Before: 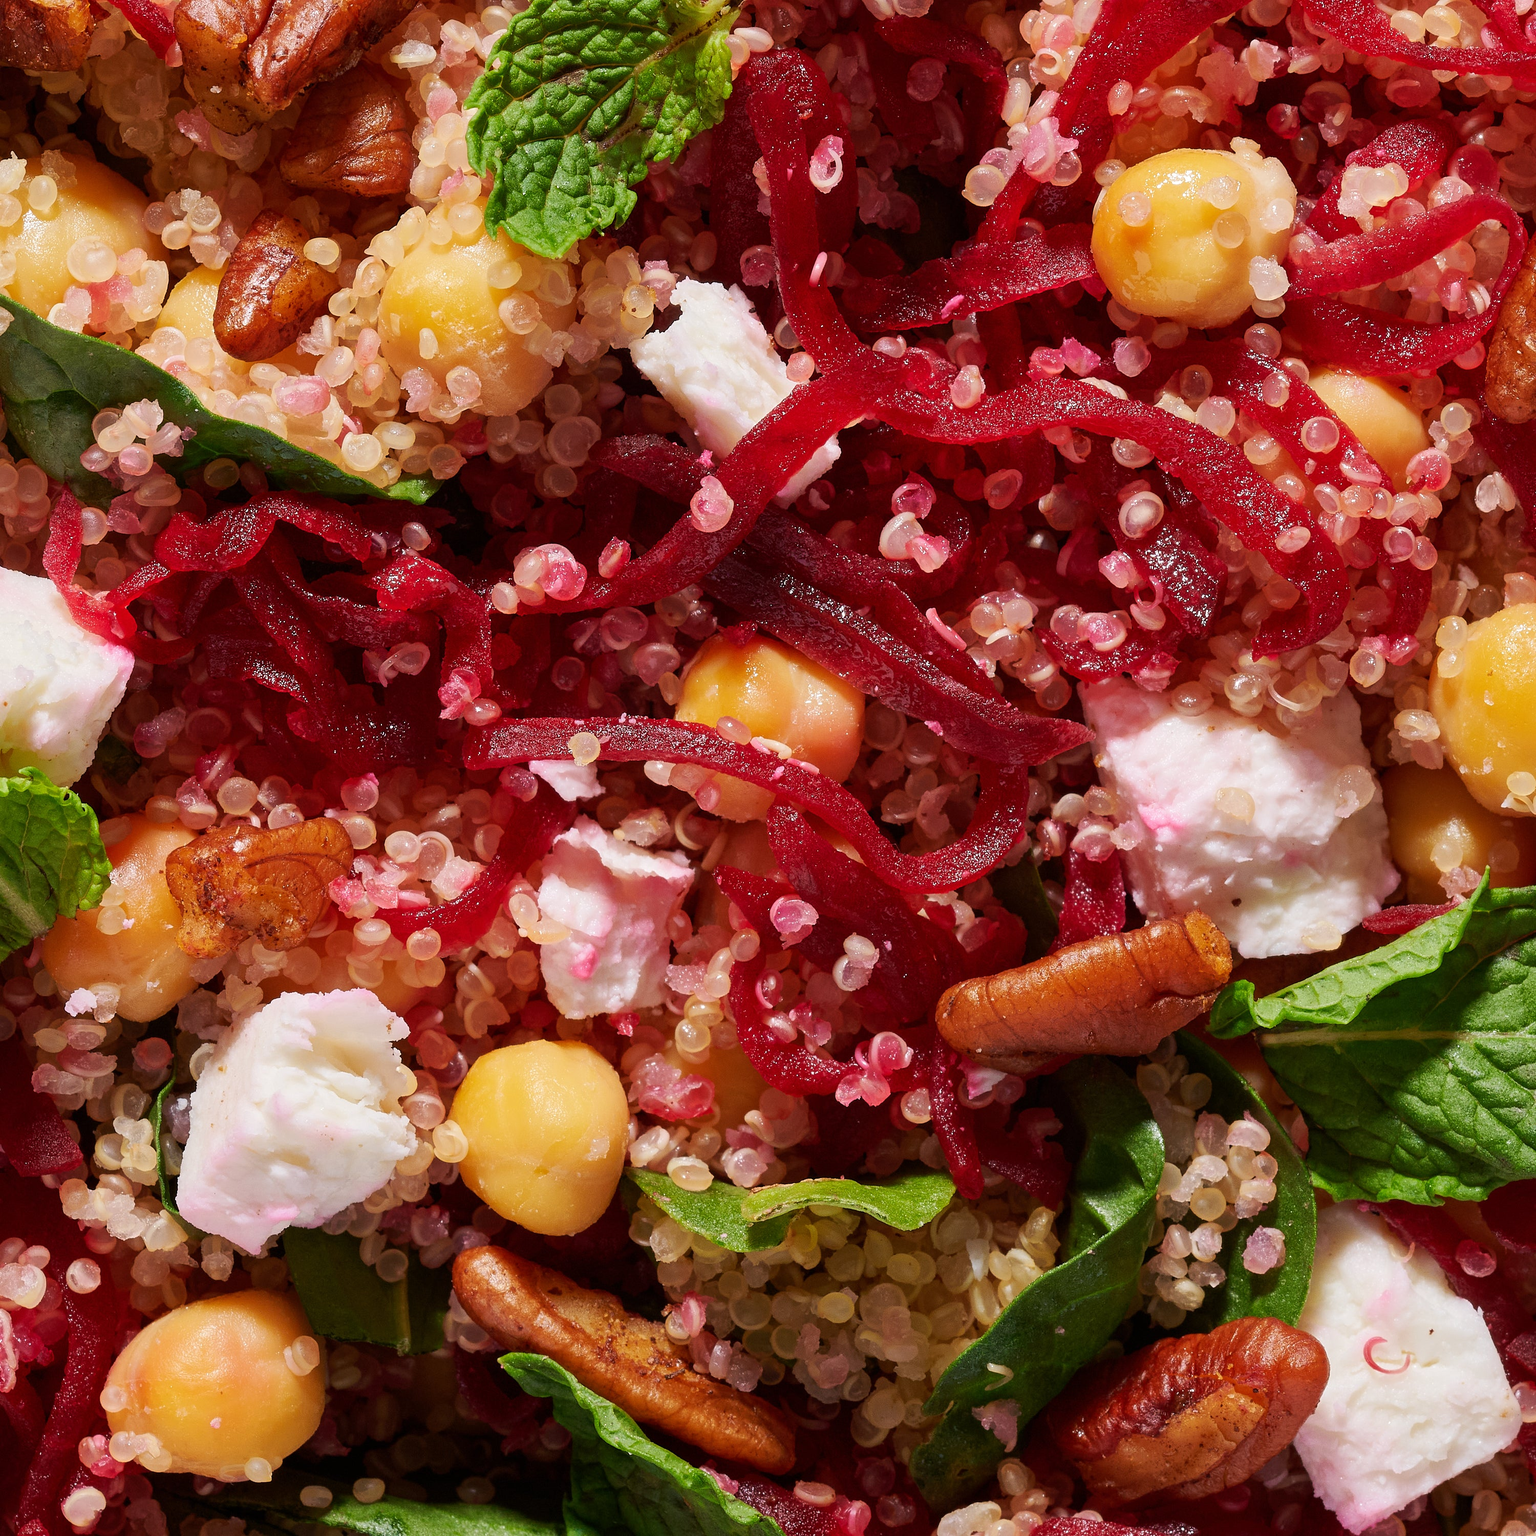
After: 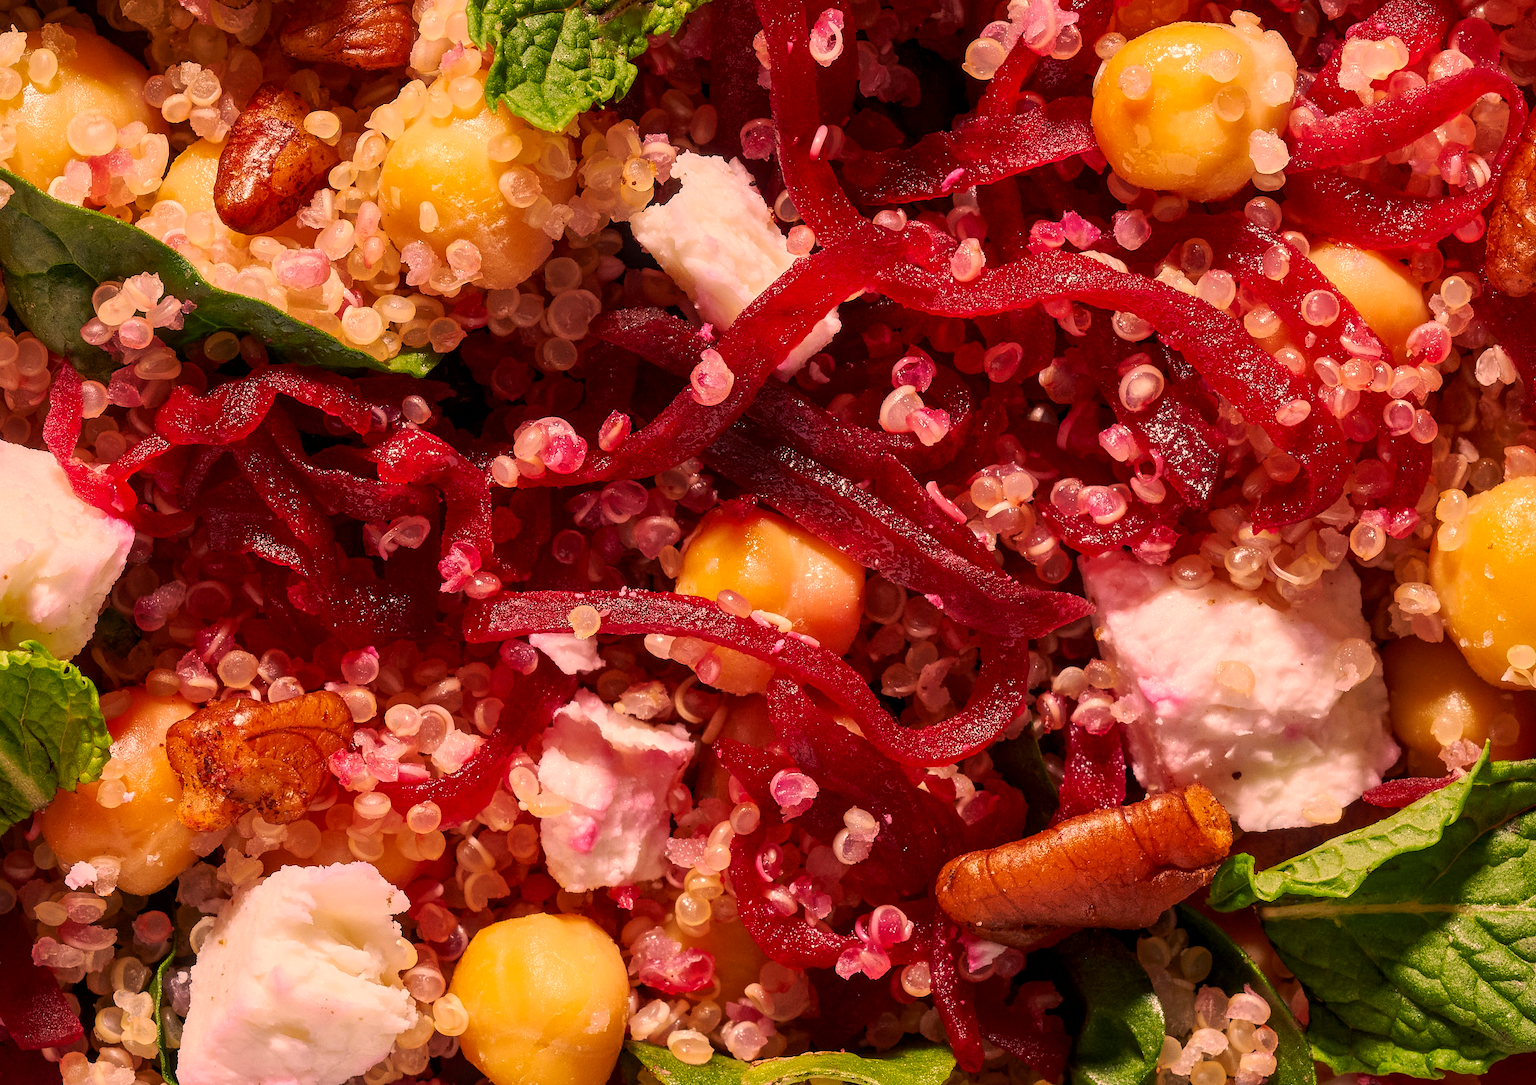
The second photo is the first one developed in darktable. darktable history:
local contrast: on, module defaults
crop and rotate: top 8.293%, bottom 20.996%
color correction: highlights a* 21.88, highlights b* 22.25
